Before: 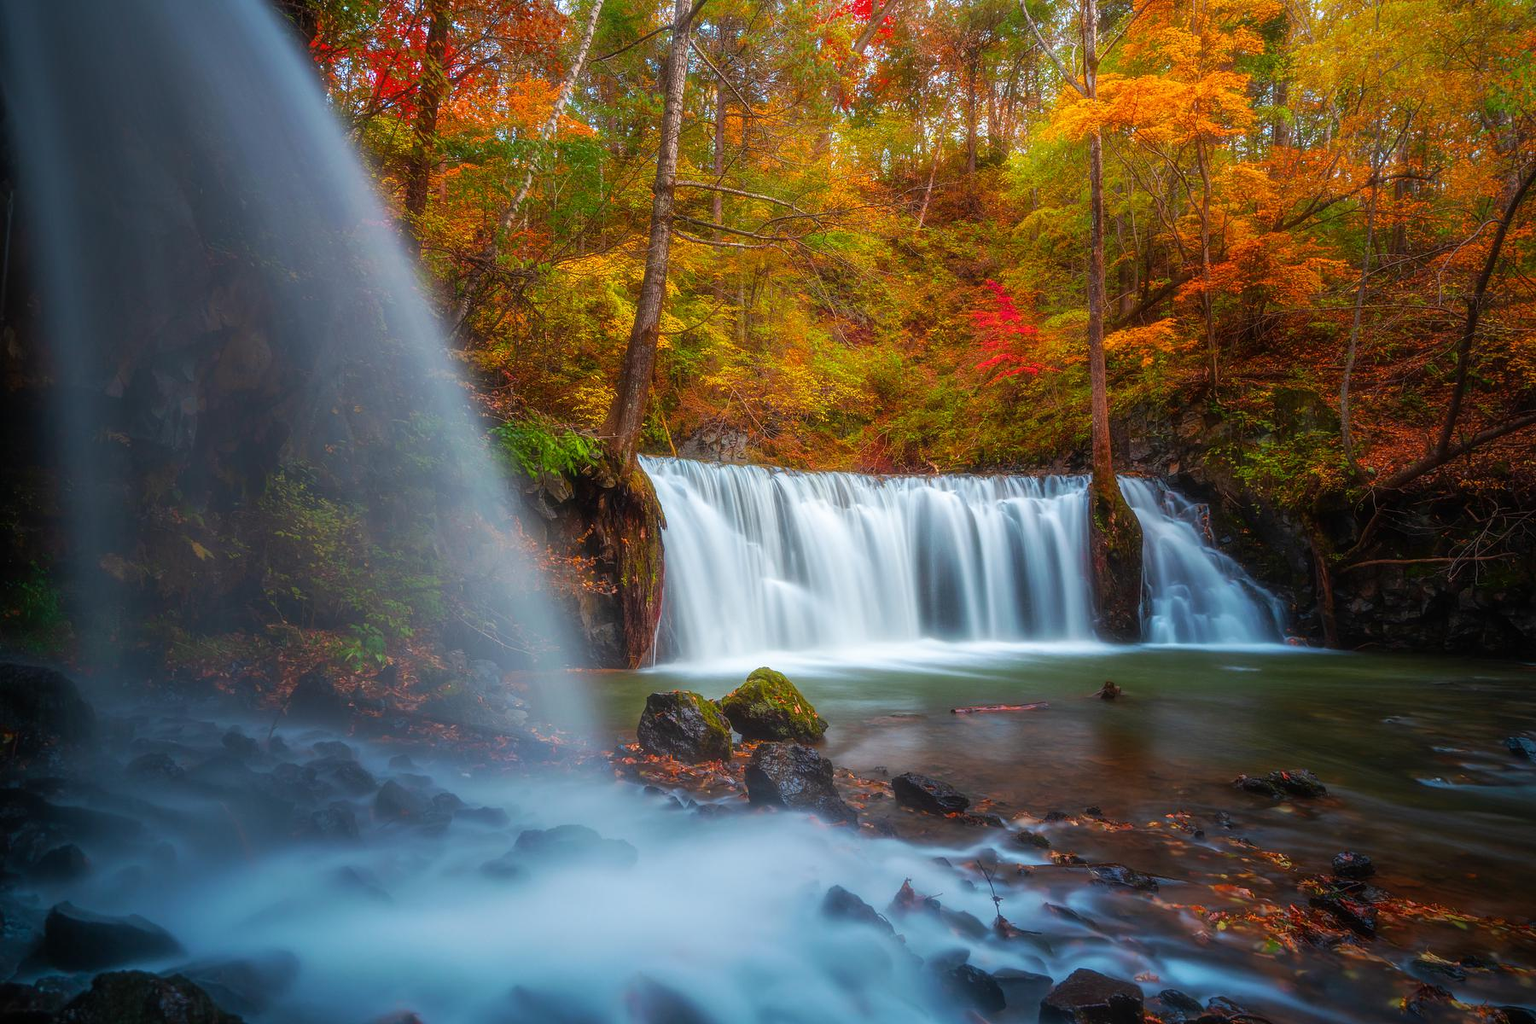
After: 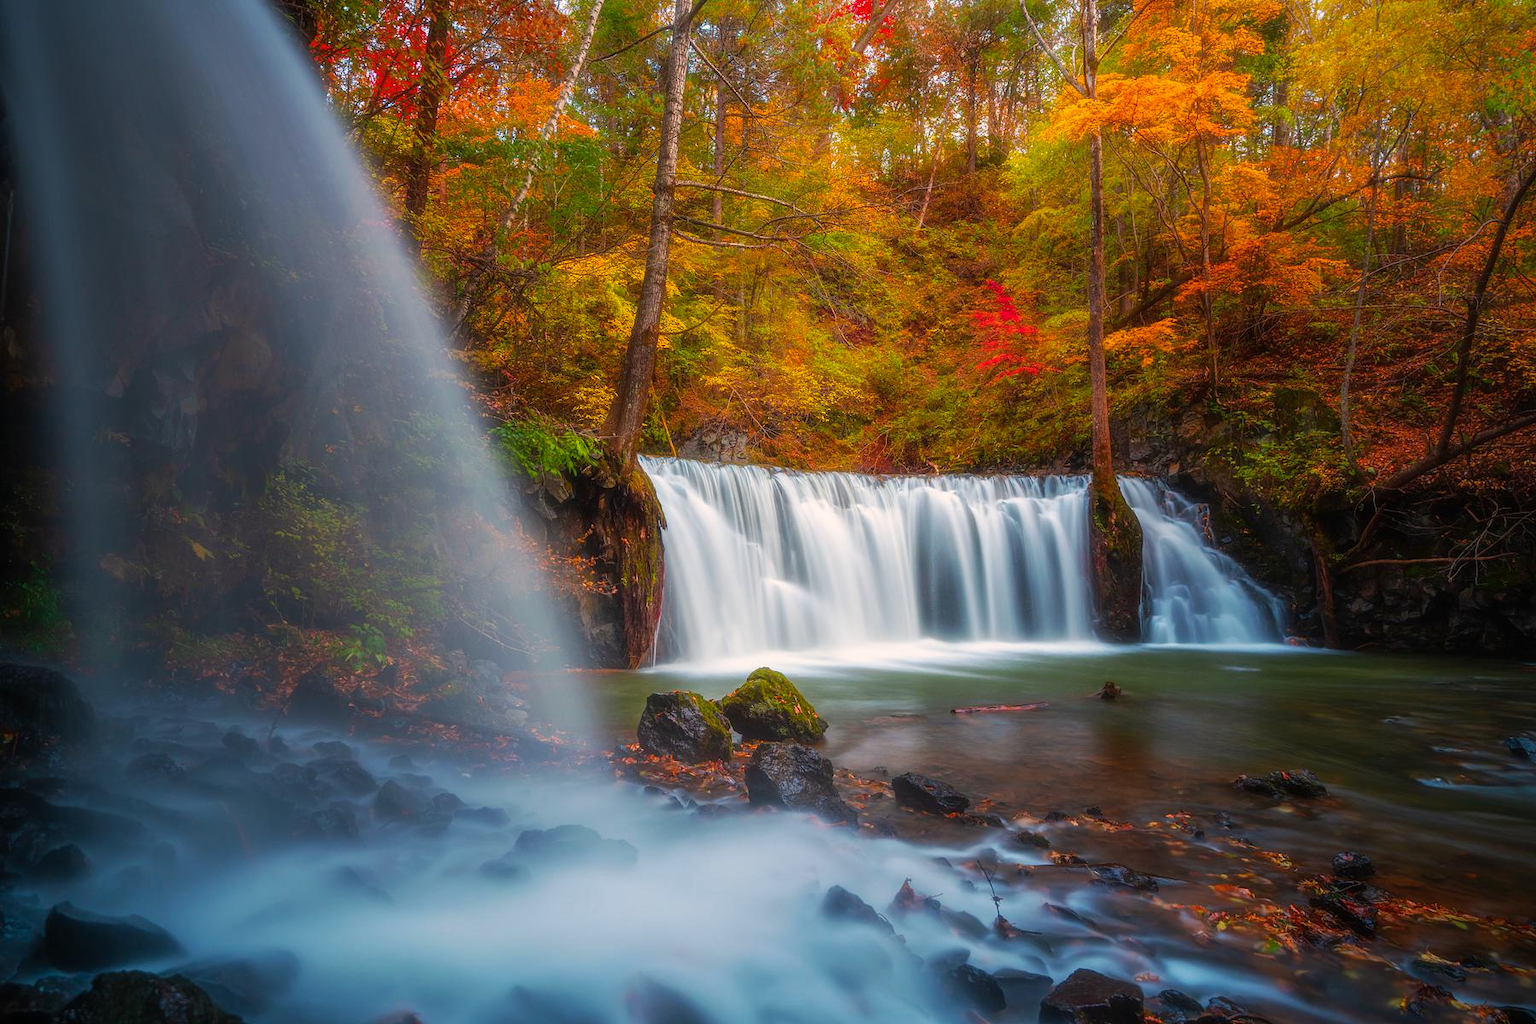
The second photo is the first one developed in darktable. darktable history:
color balance rgb: highlights gain › chroma 2.972%, highlights gain › hue 54.33°, perceptual saturation grading › global saturation 5.316%
